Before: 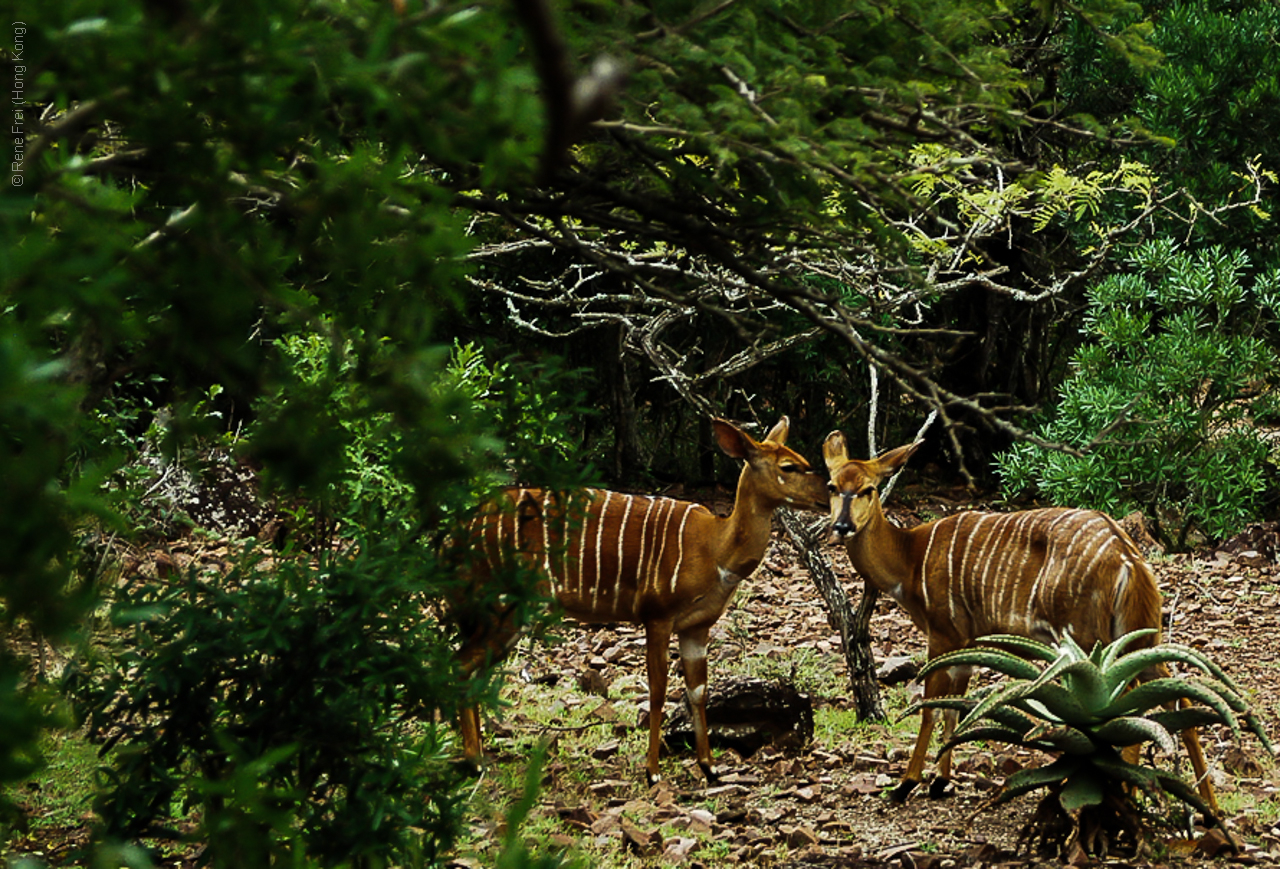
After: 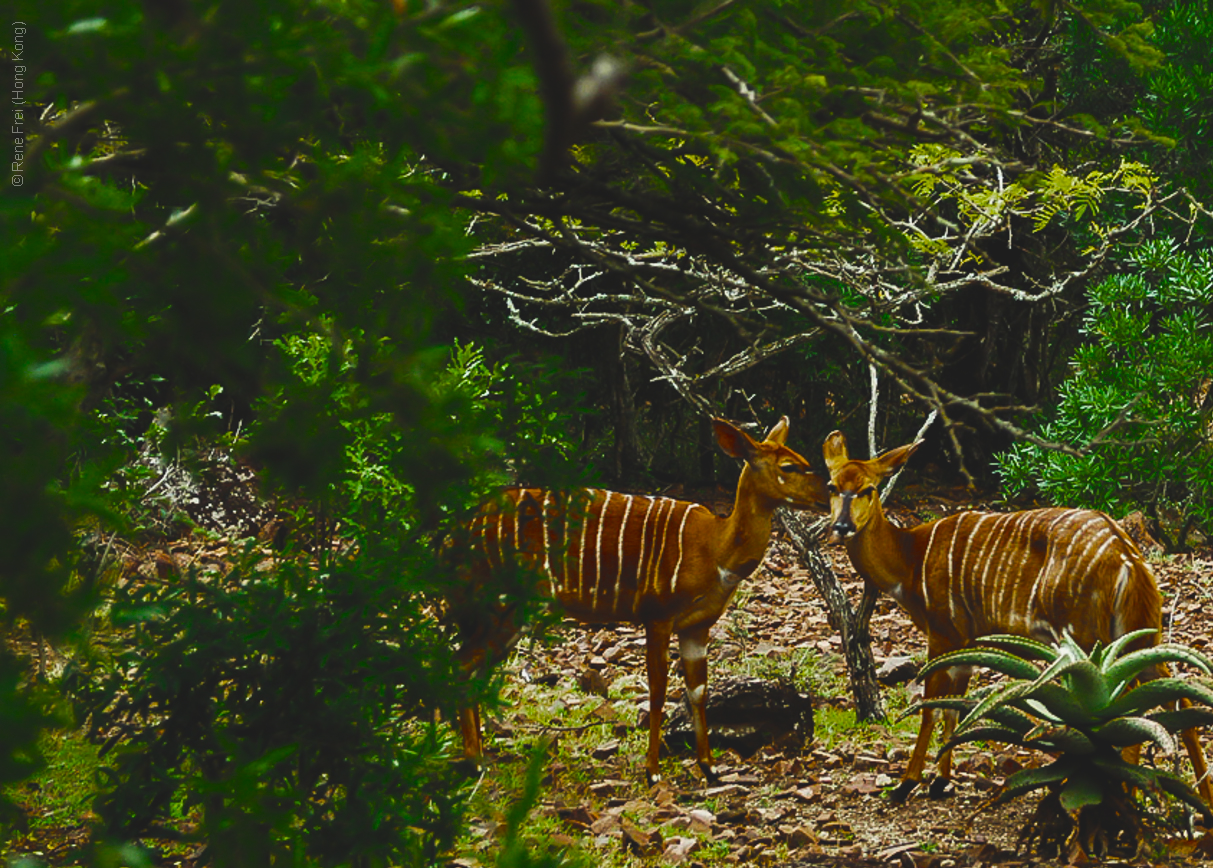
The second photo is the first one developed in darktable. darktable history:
exposure: black level correction -0.008, exposure 0.072 EV, compensate highlight preservation false
shadows and highlights: shadows -1.76, highlights 38.73
color balance rgb: perceptual saturation grading › global saturation 25.203%, global vibrance -7.893%, contrast -12.424%, saturation formula JzAzBz (2021)
crop and rotate: left 0%, right 5.165%
